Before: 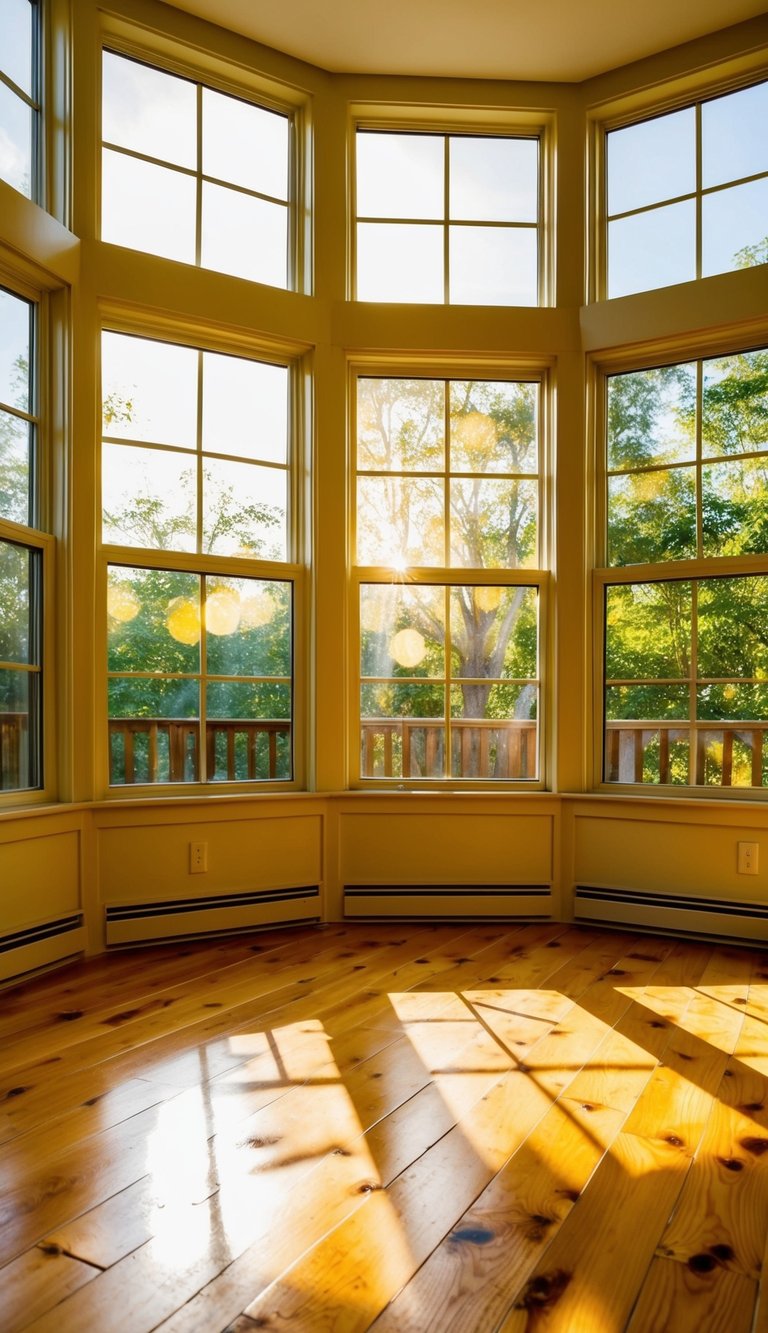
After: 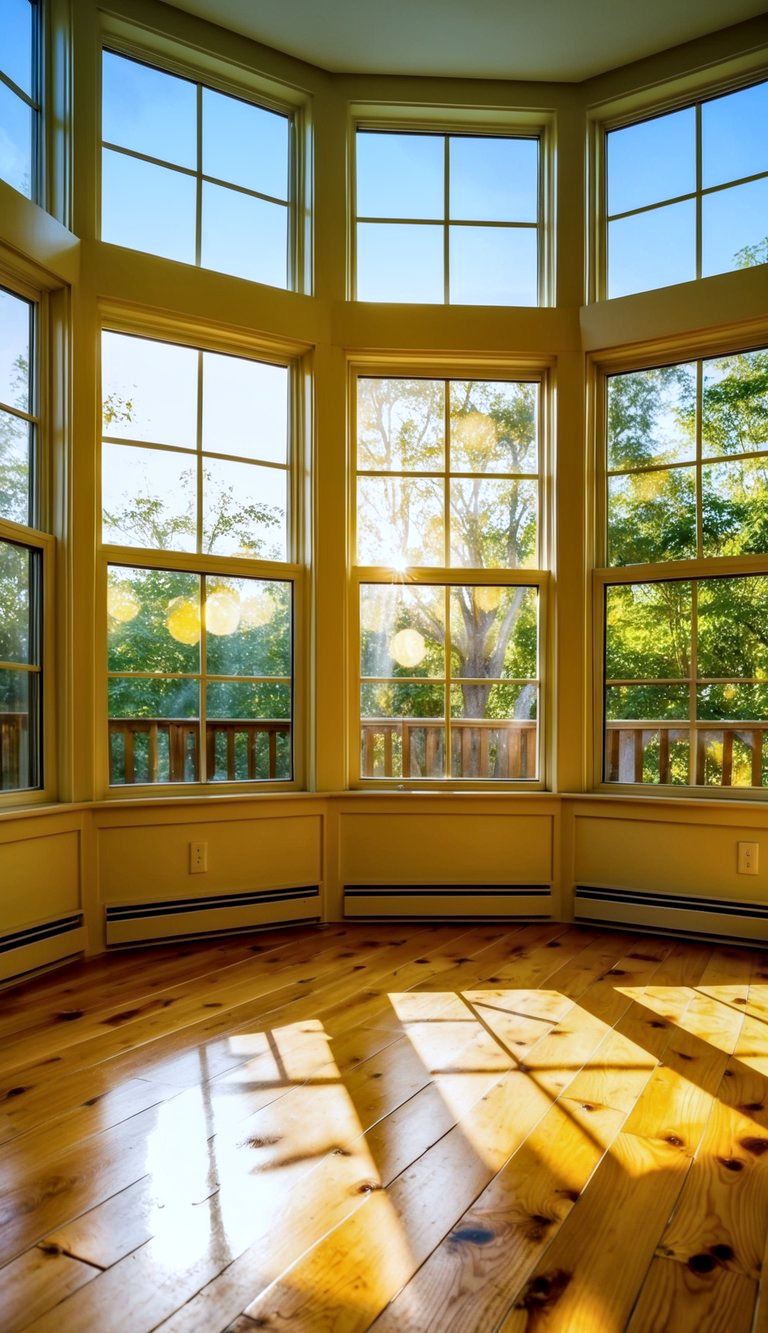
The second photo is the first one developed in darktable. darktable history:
graduated density: density 2.02 EV, hardness 44%, rotation 0.374°, offset 8.21, hue 208.8°, saturation 97%
local contrast: on, module defaults
white balance: red 0.954, blue 1.079
